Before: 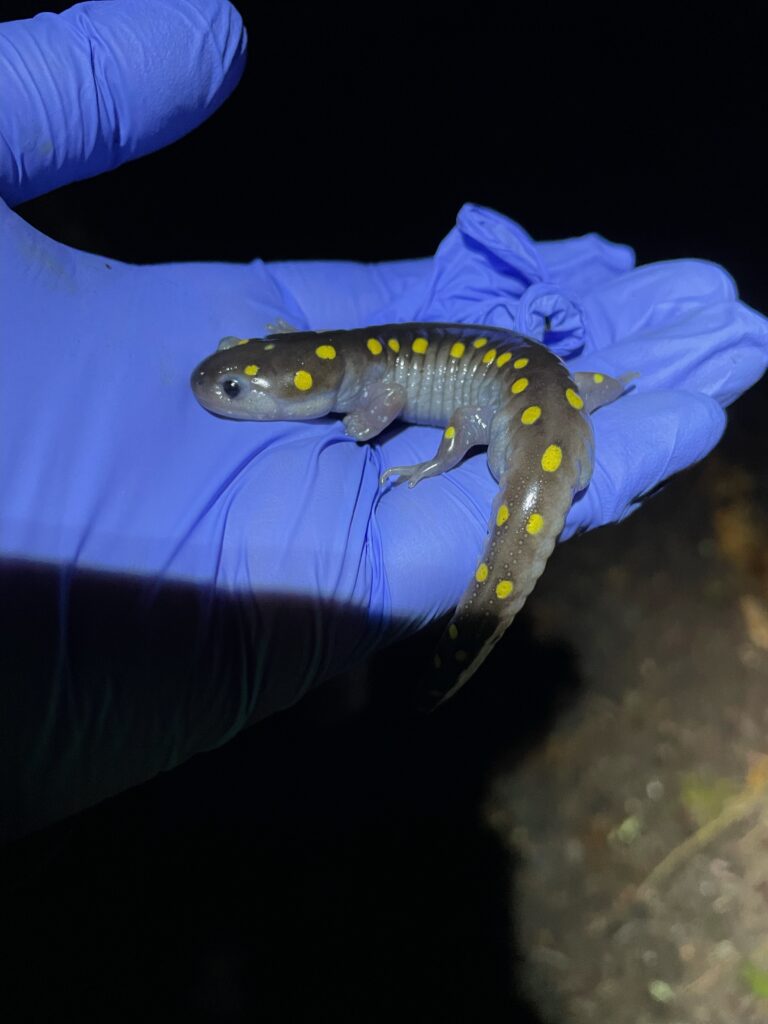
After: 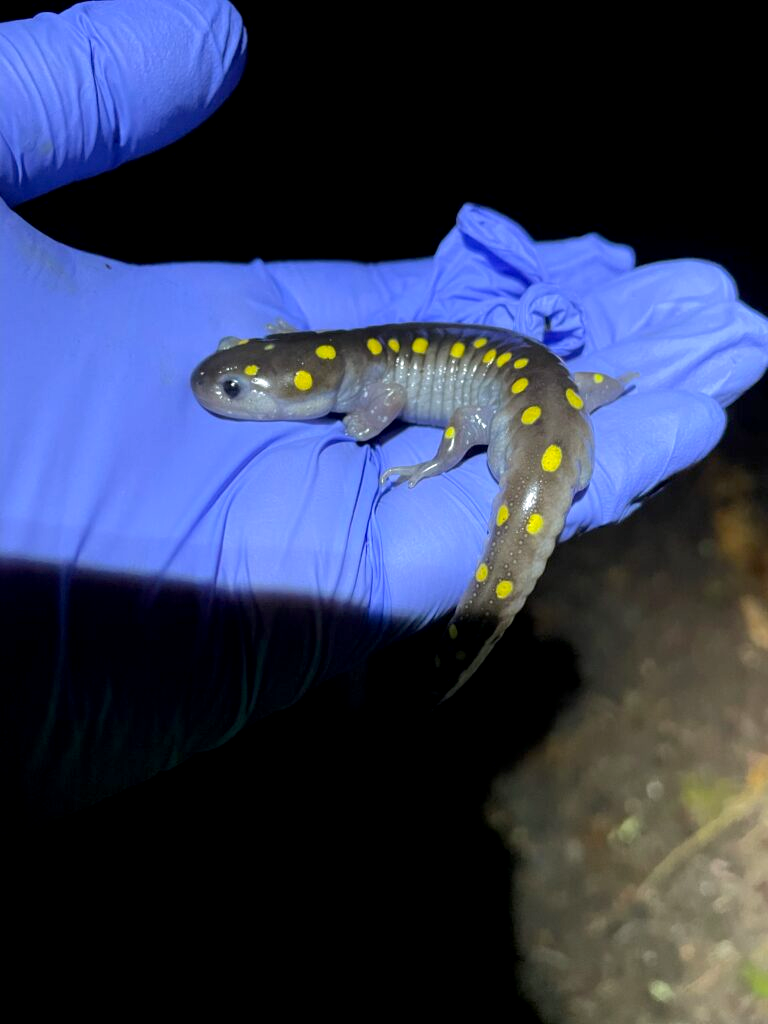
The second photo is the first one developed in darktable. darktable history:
tone equalizer: on, module defaults
exposure: black level correction 0, exposure 0.5 EV, compensate highlight preservation false
